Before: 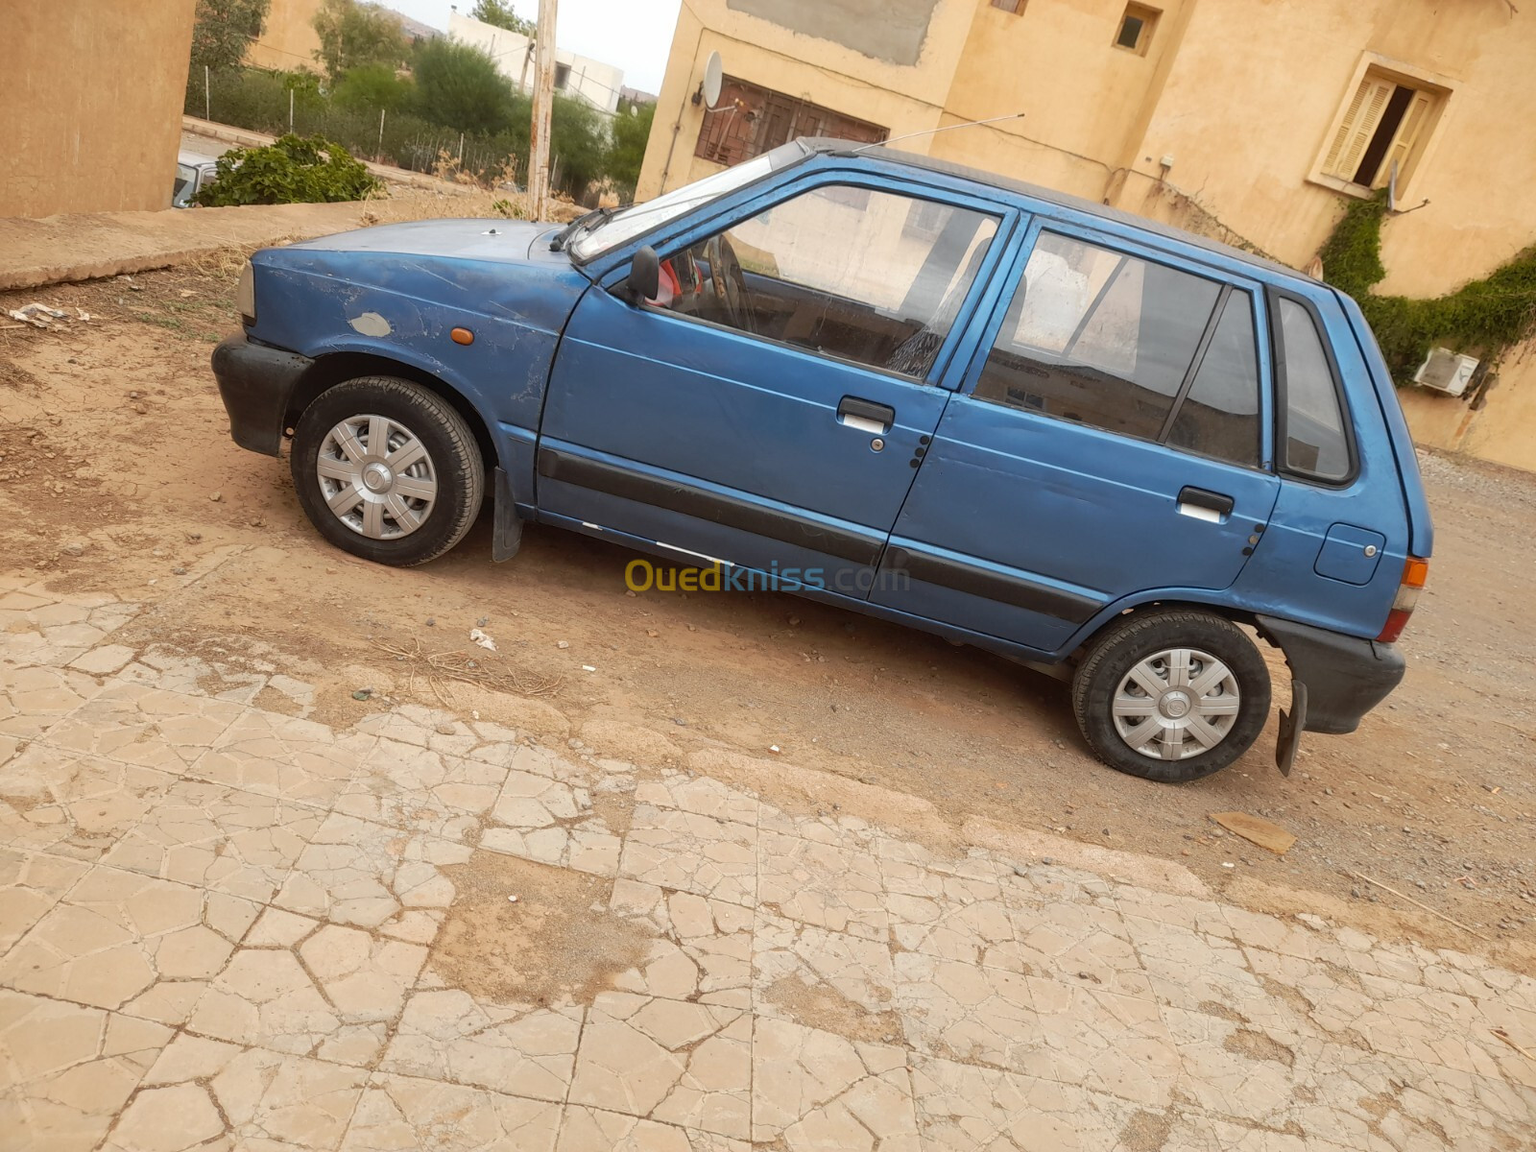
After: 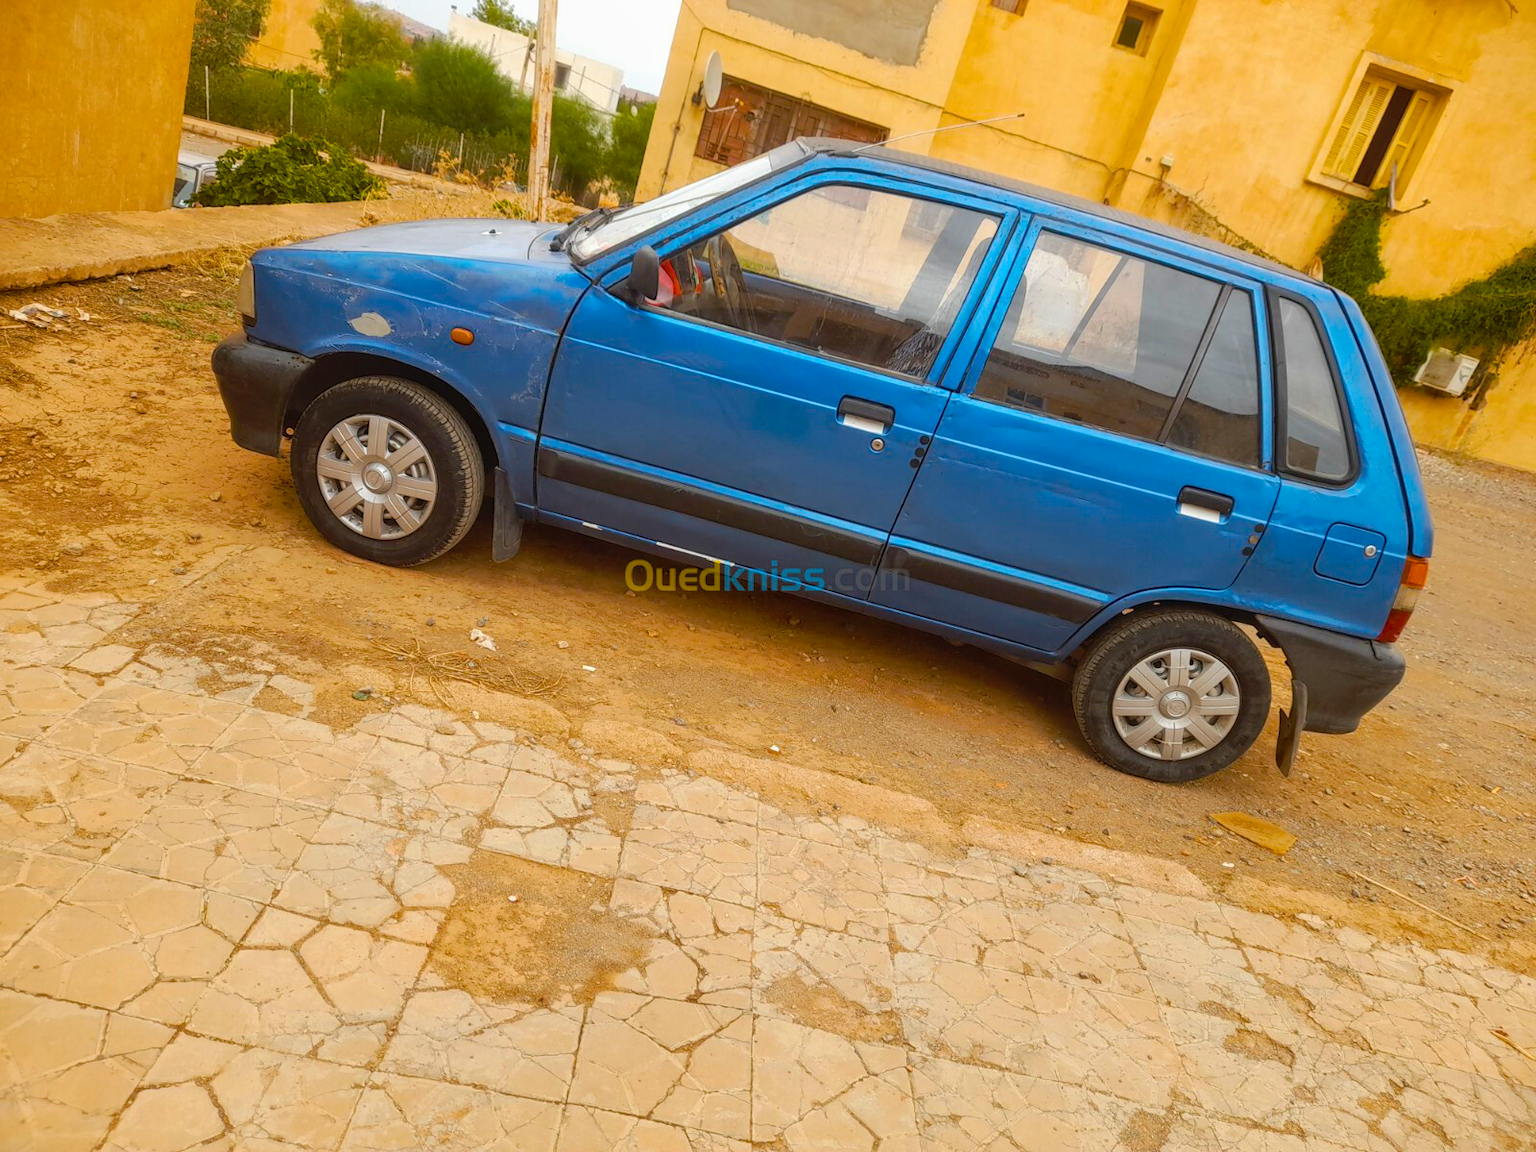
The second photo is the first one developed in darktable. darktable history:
color balance rgb: linear chroma grading › global chroma 23.15%, perceptual saturation grading › global saturation 28.7%, perceptual saturation grading › mid-tones 12.04%, perceptual saturation grading › shadows 10.19%, global vibrance 22.22%
local contrast: detail 110%
